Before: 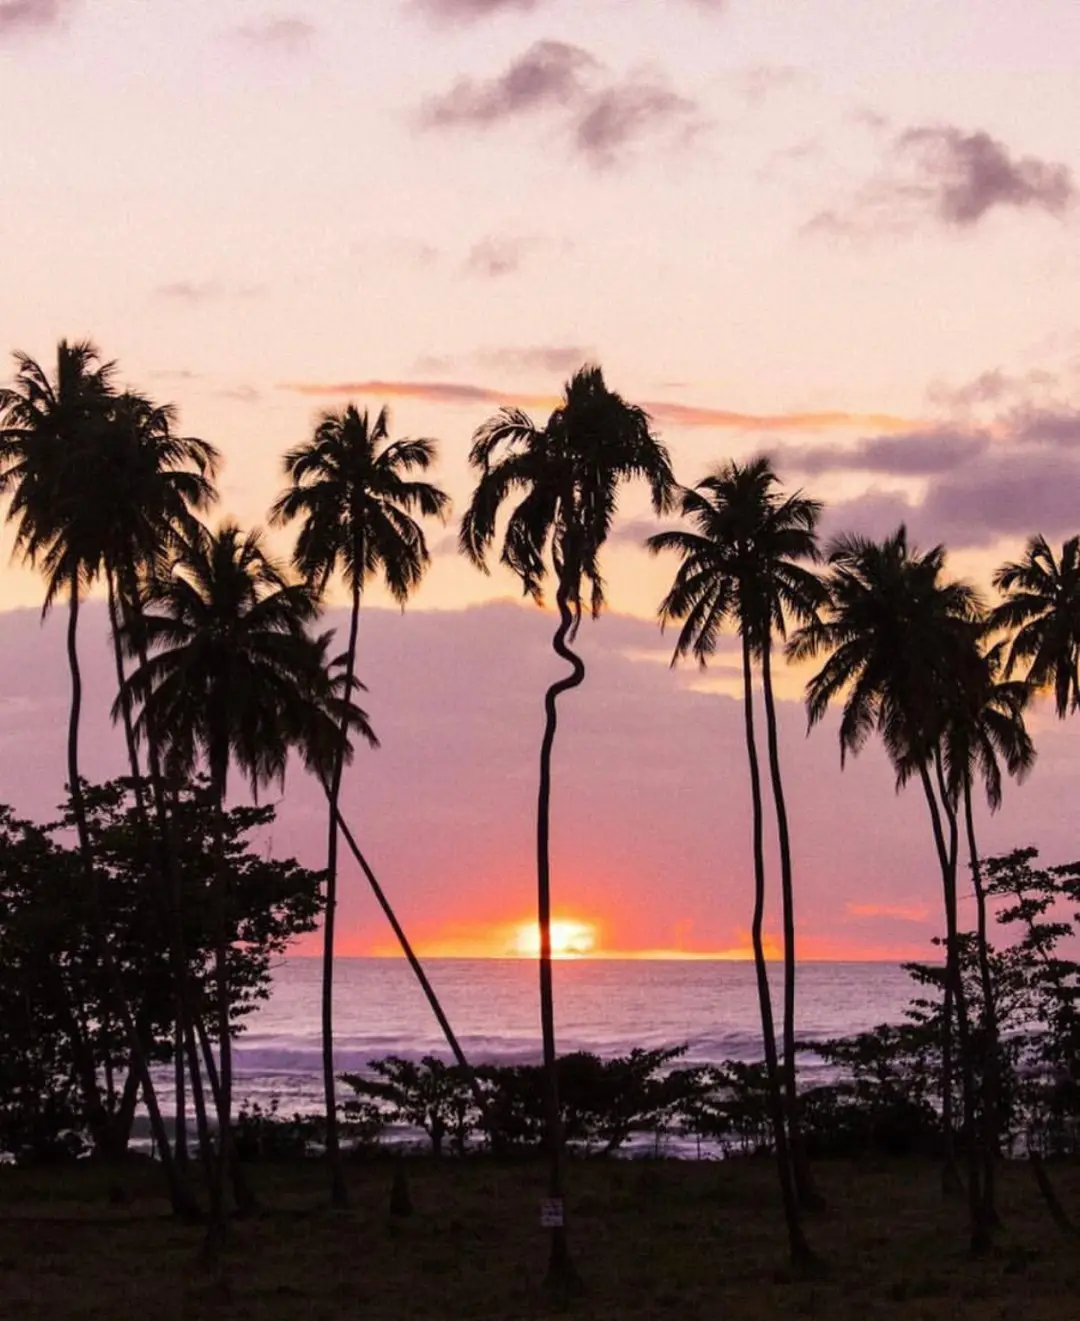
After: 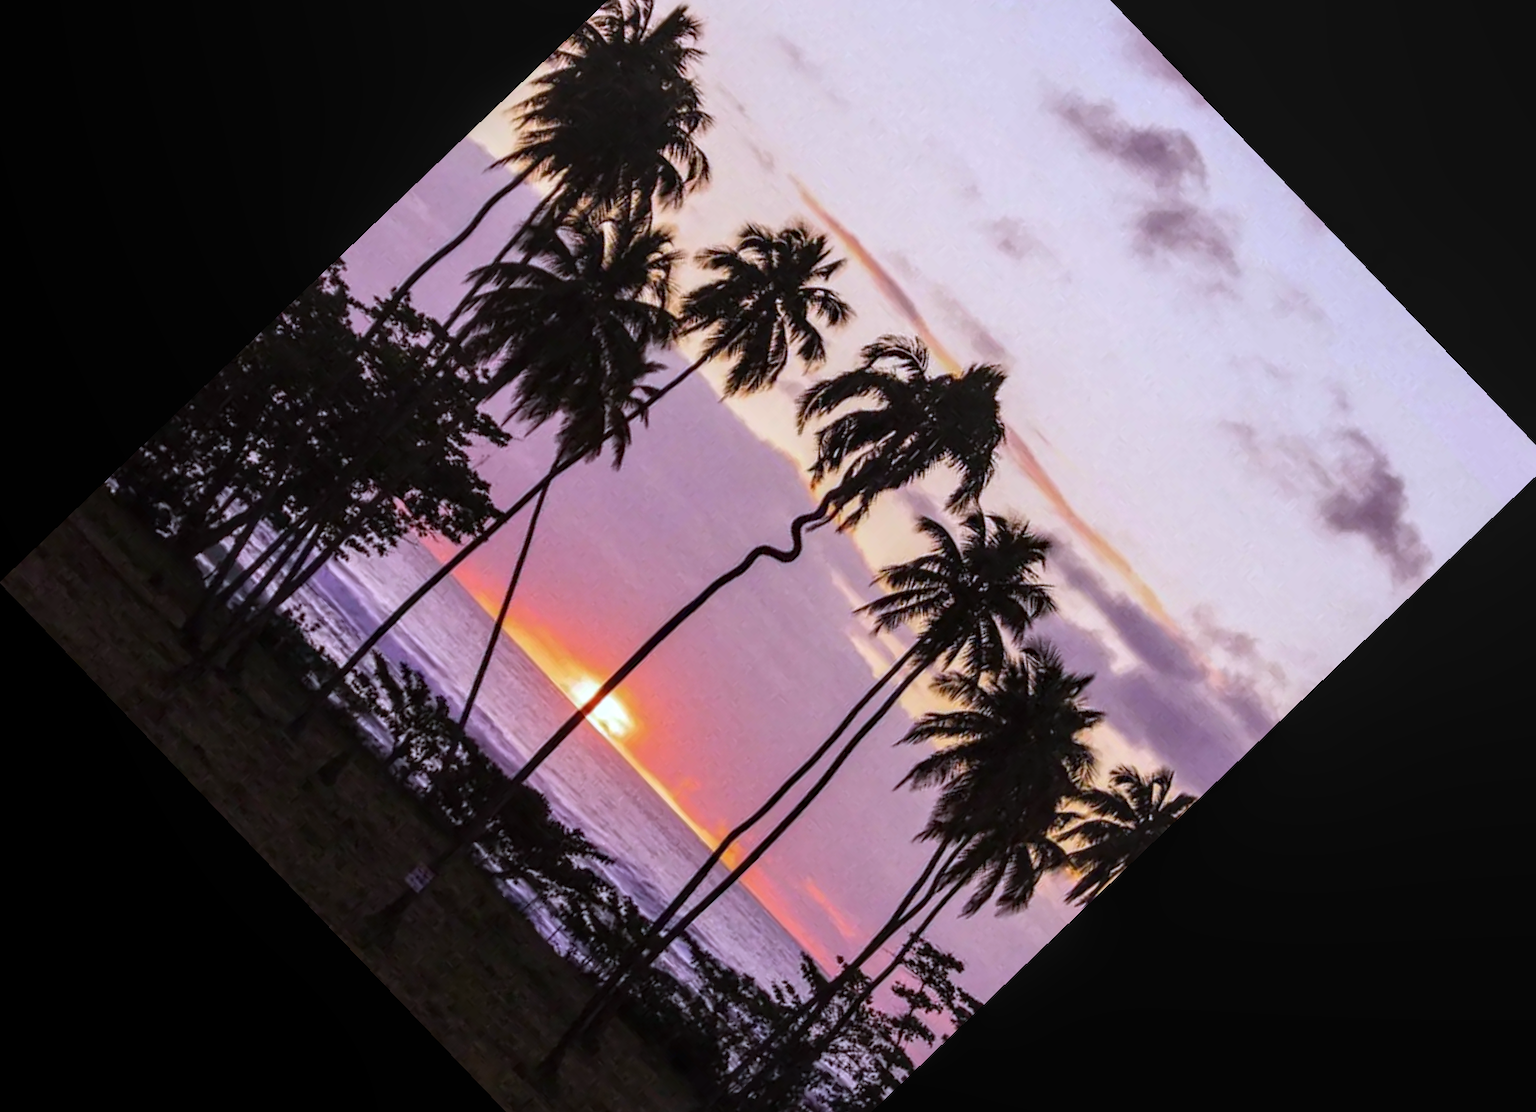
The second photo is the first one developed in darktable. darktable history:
white balance: red 0.948, green 1.02, blue 1.176
local contrast: on, module defaults
crop and rotate: angle -46.26°, top 16.234%, right 0.912%, bottom 11.704%
